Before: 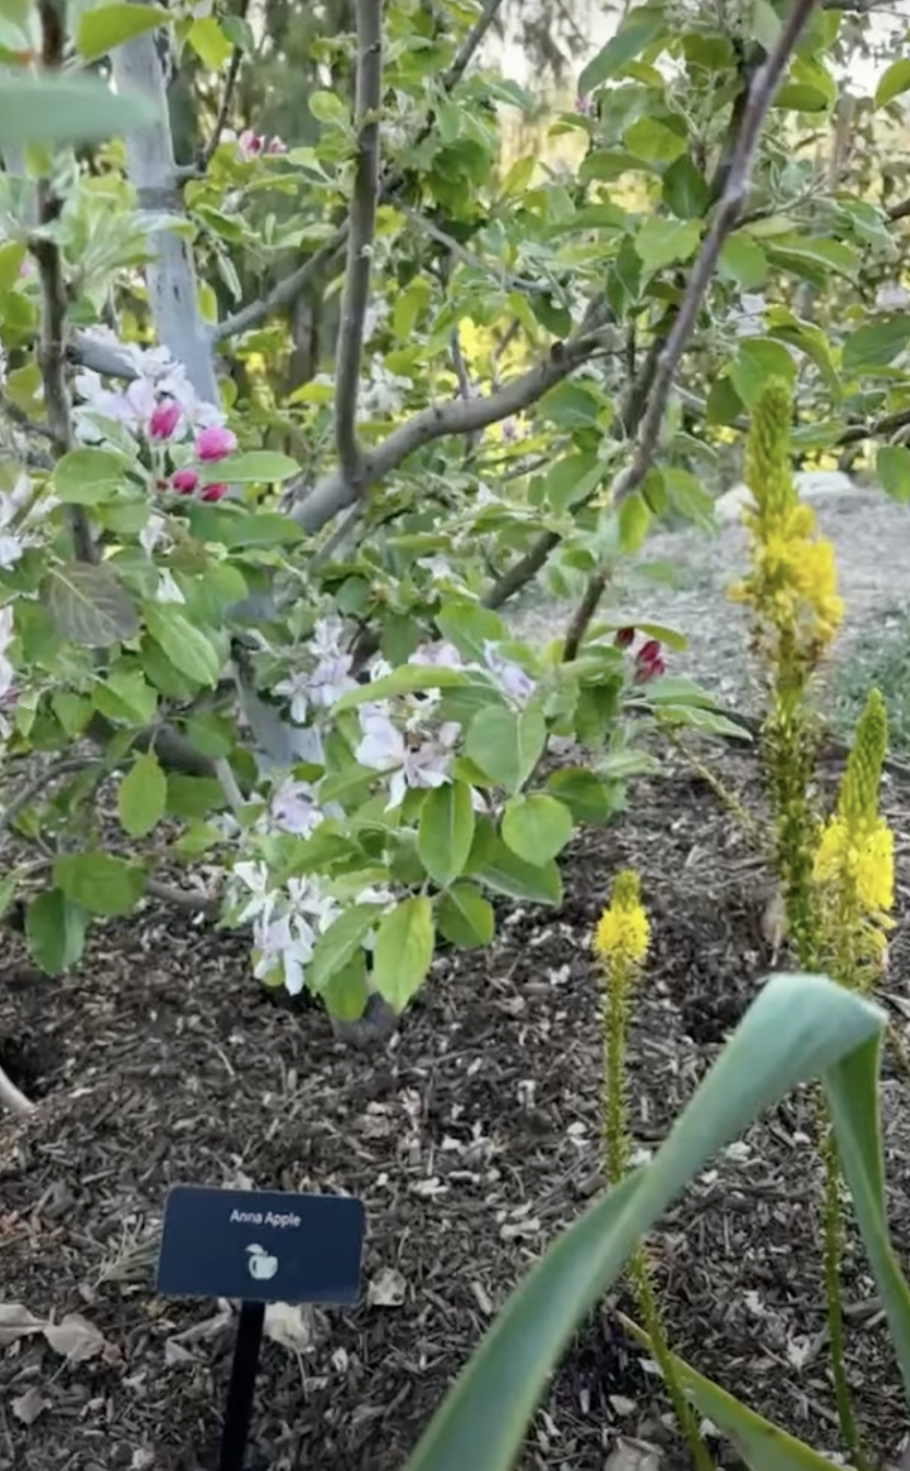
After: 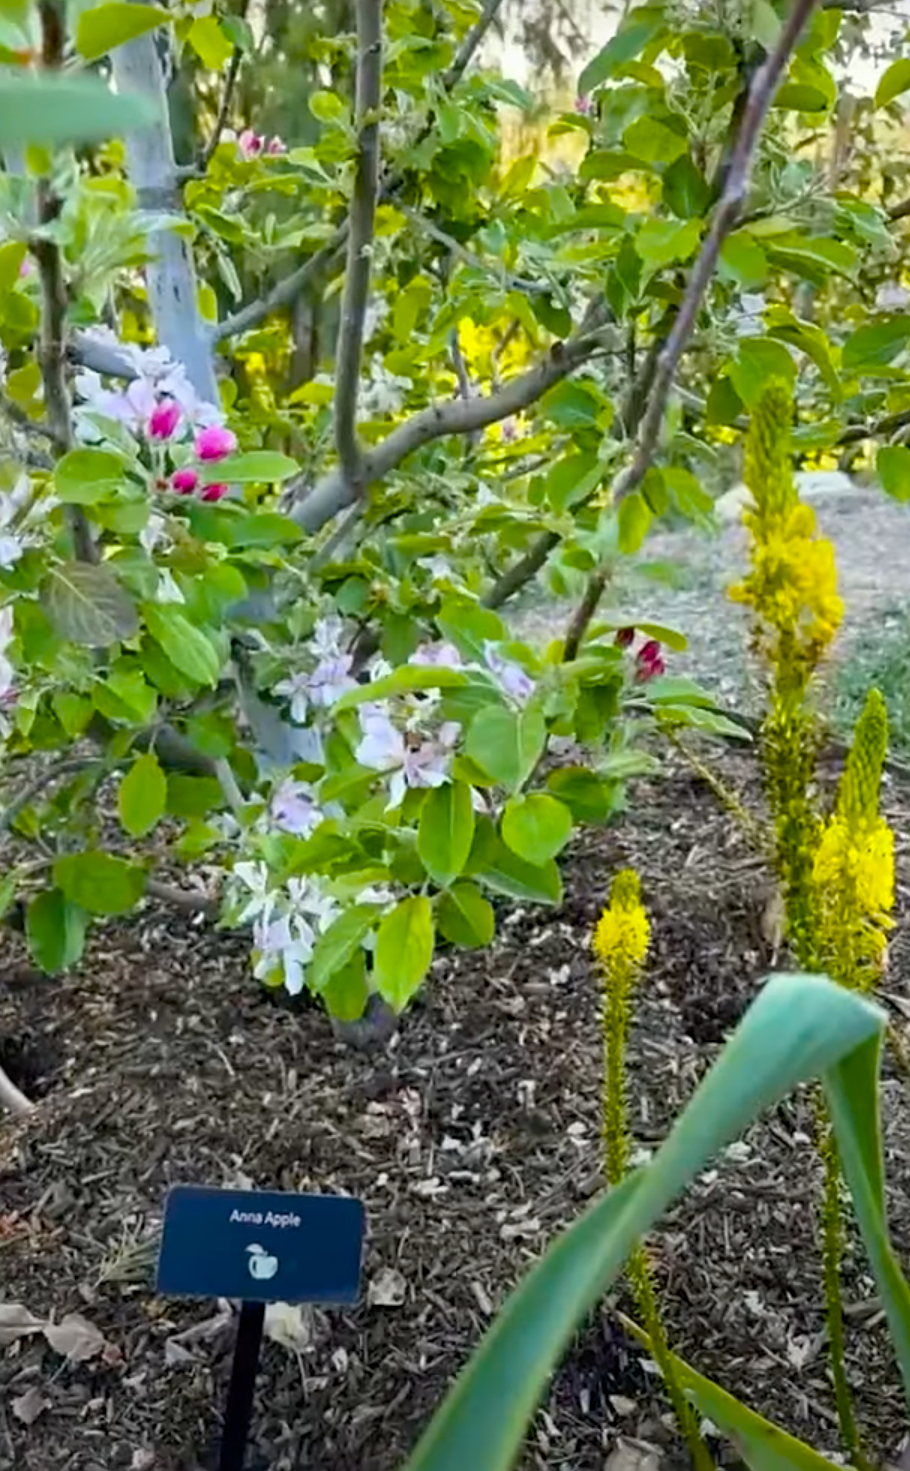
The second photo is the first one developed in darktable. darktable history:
sharpen: on, module defaults
color balance rgb: linear chroma grading › global chroma 15.004%, perceptual saturation grading › global saturation 25.076%, global vibrance 41.58%
